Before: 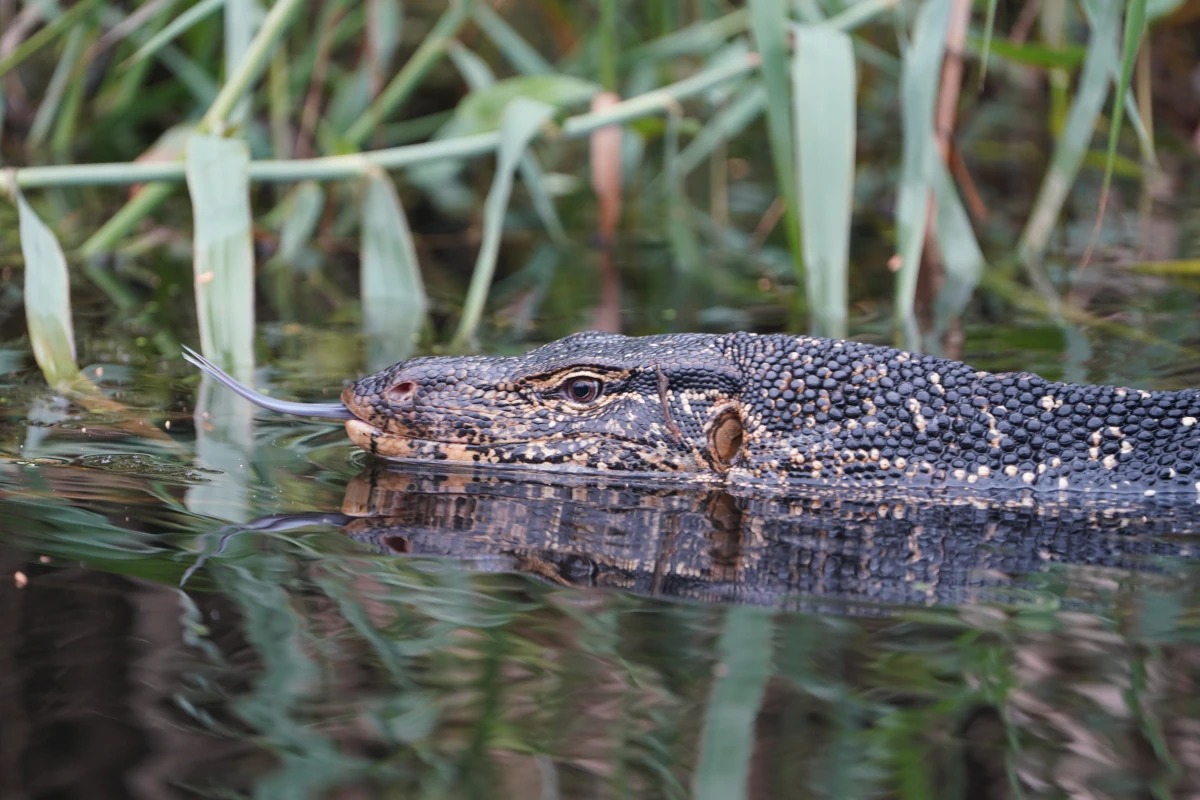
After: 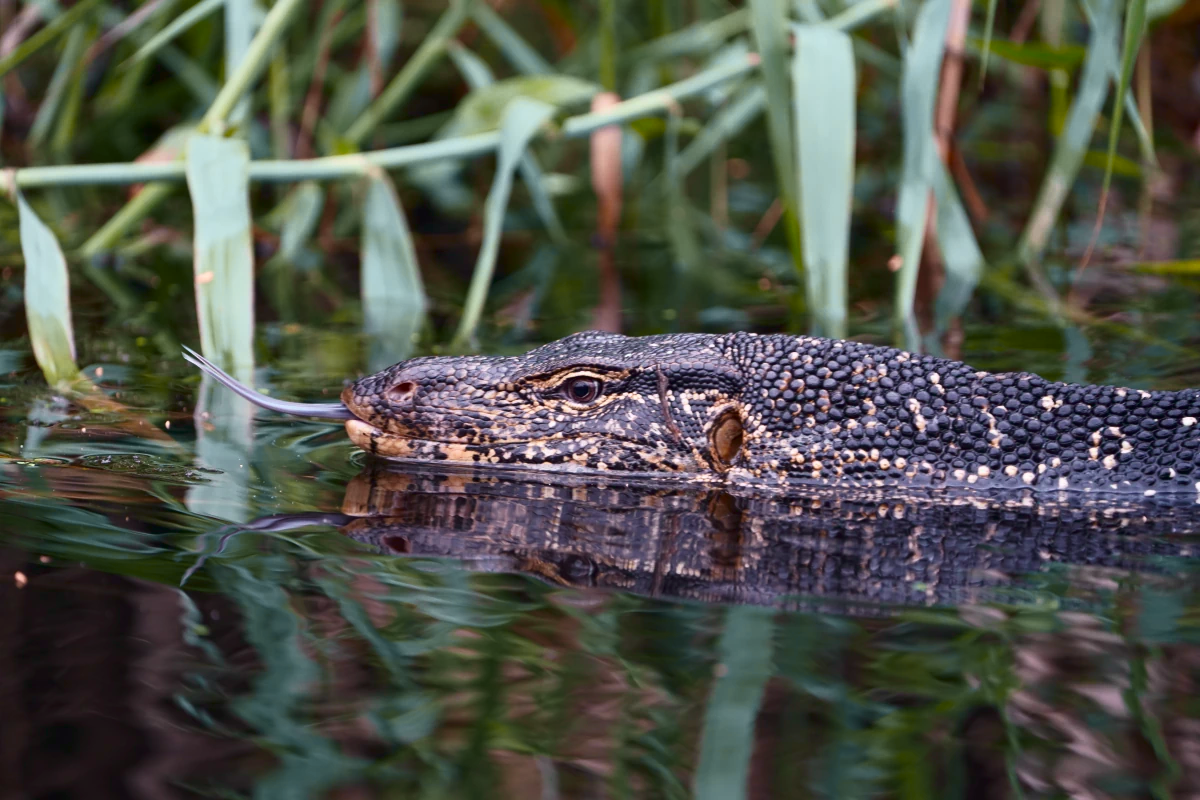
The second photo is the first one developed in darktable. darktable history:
contrast brightness saturation: contrast 0.186, brightness -0.112, saturation 0.207
tone curve: curves: ch0 [(0, 0) (0.15, 0.17) (0.452, 0.437) (0.611, 0.588) (0.751, 0.749) (1, 1)]; ch1 [(0, 0) (0.325, 0.327) (0.413, 0.442) (0.475, 0.467) (0.512, 0.522) (0.541, 0.55) (0.617, 0.612) (0.695, 0.697) (1, 1)]; ch2 [(0, 0) (0.386, 0.397) (0.452, 0.459) (0.505, 0.498) (0.536, 0.546) (0.574, 0.571) (0.633, 0.653) (1, 1)], color space Lab, independent channels, preserve colors none
